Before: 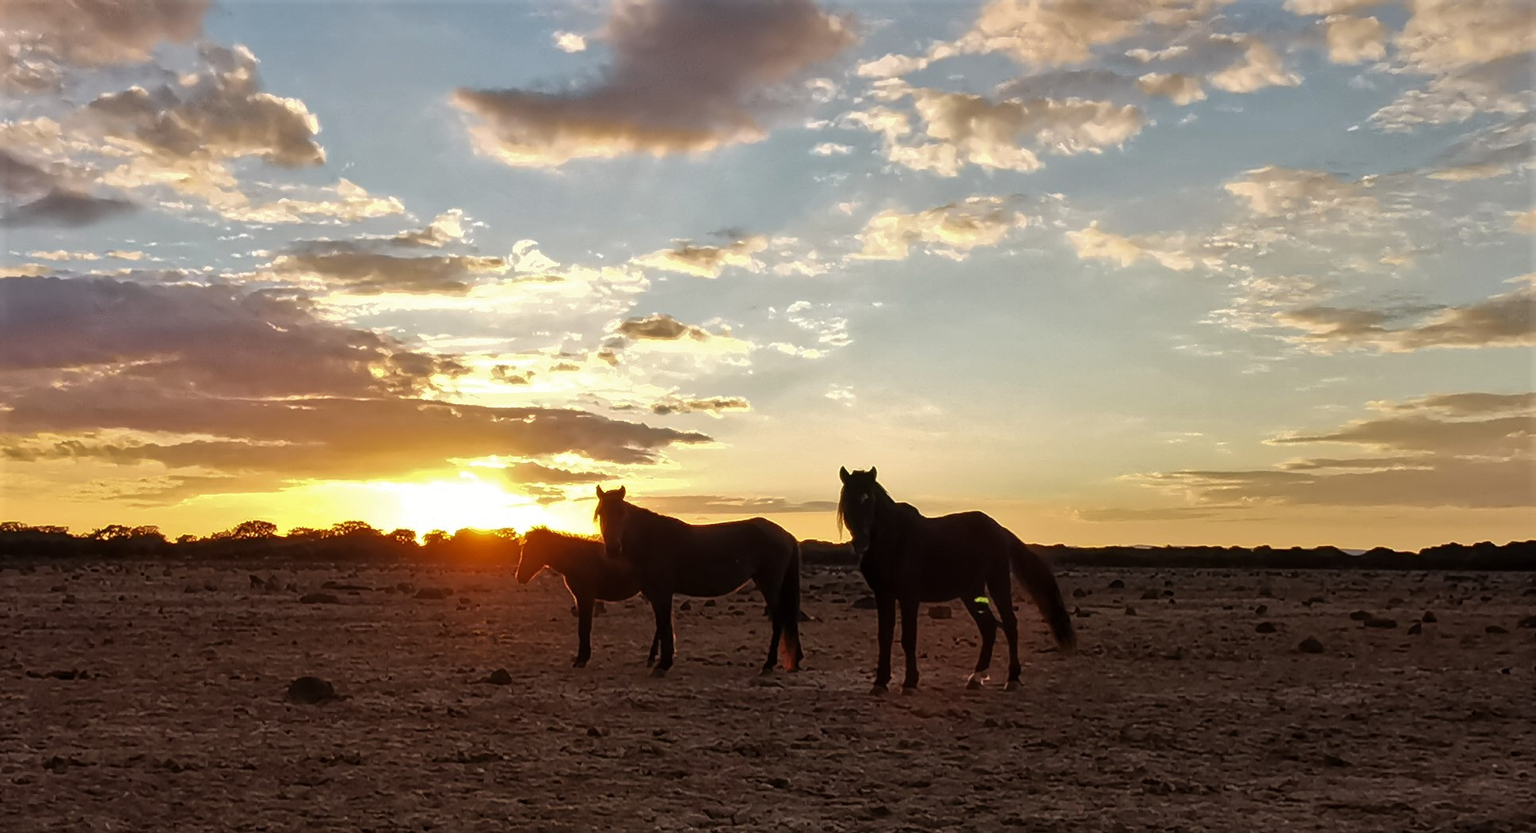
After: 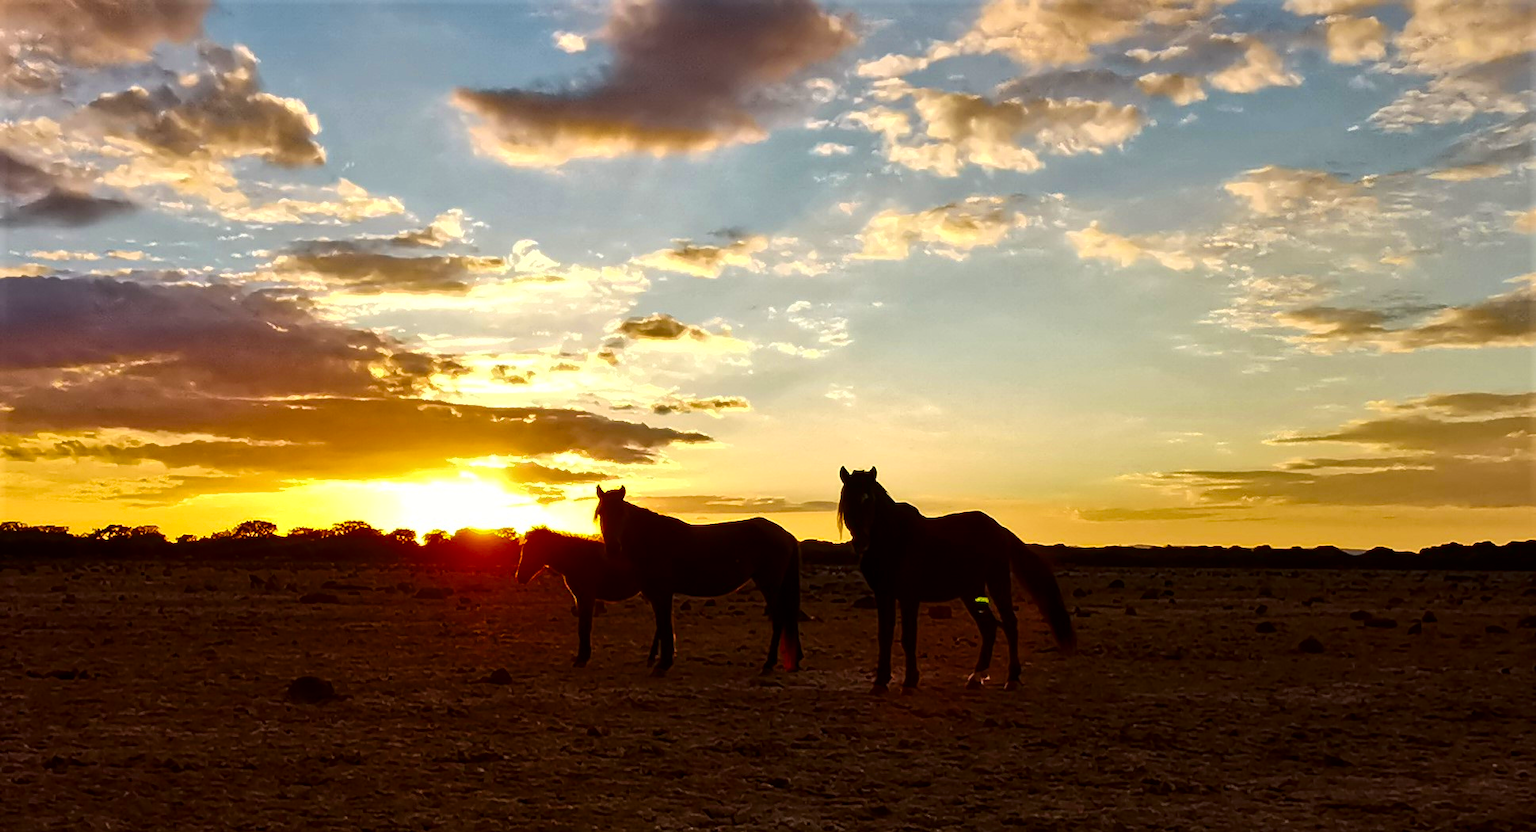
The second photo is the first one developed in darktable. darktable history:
velvia: strength 32%, mid-tones bias 0.2
contrast brightness saturation: contrast 0.2, brightness -0.11, saturation 0.1
